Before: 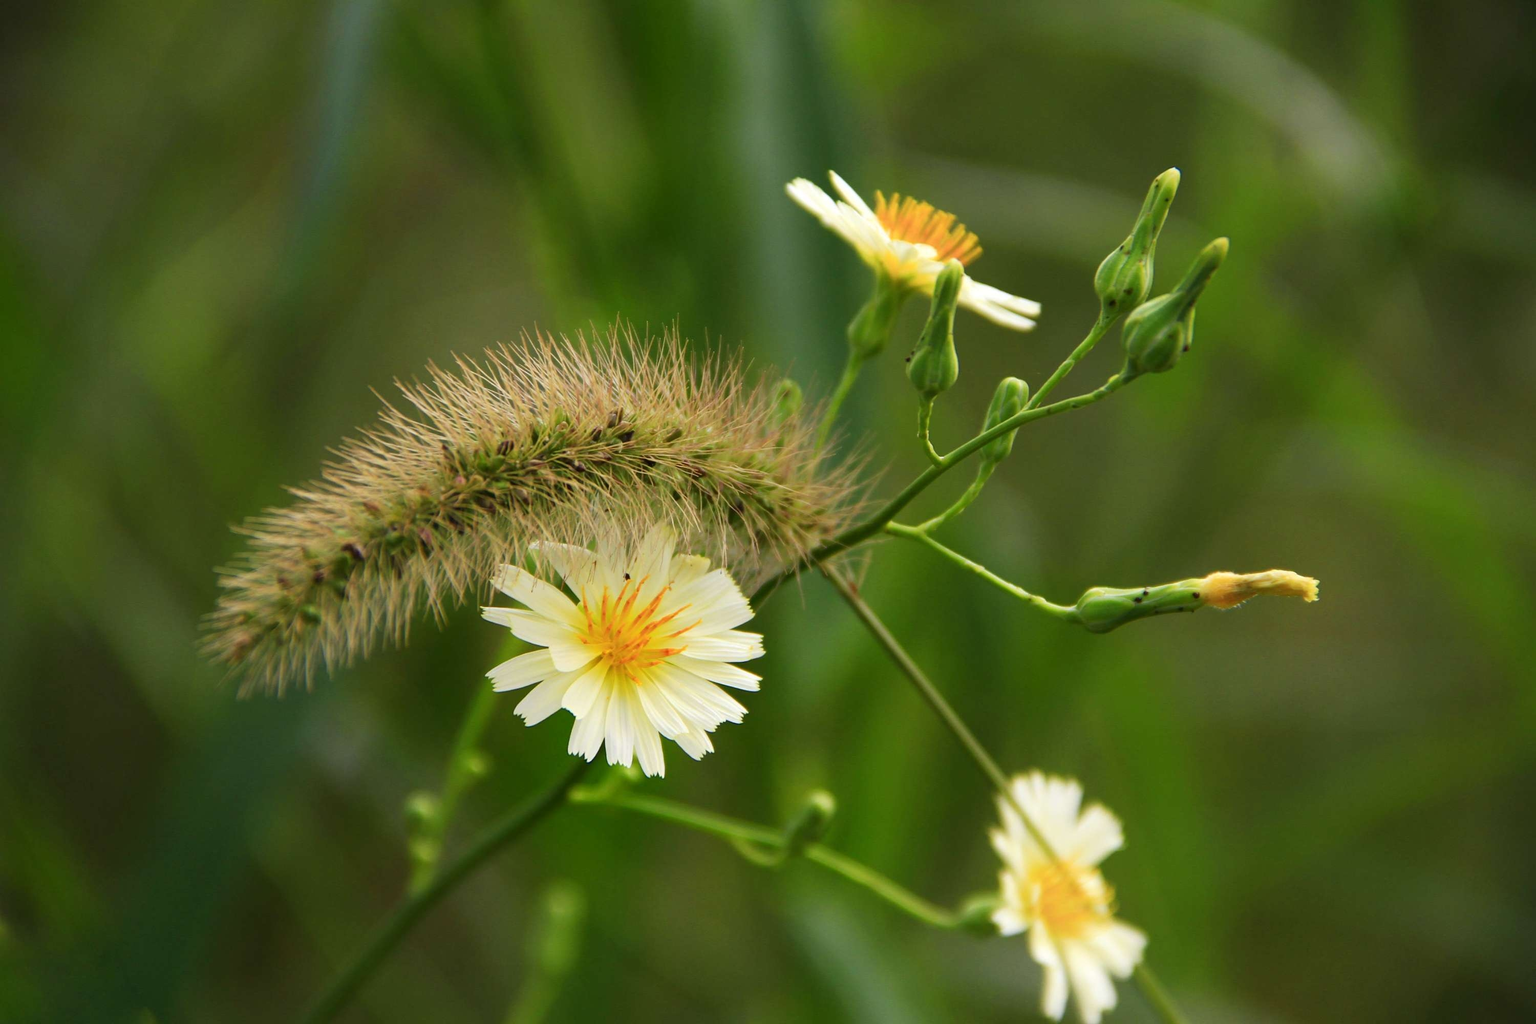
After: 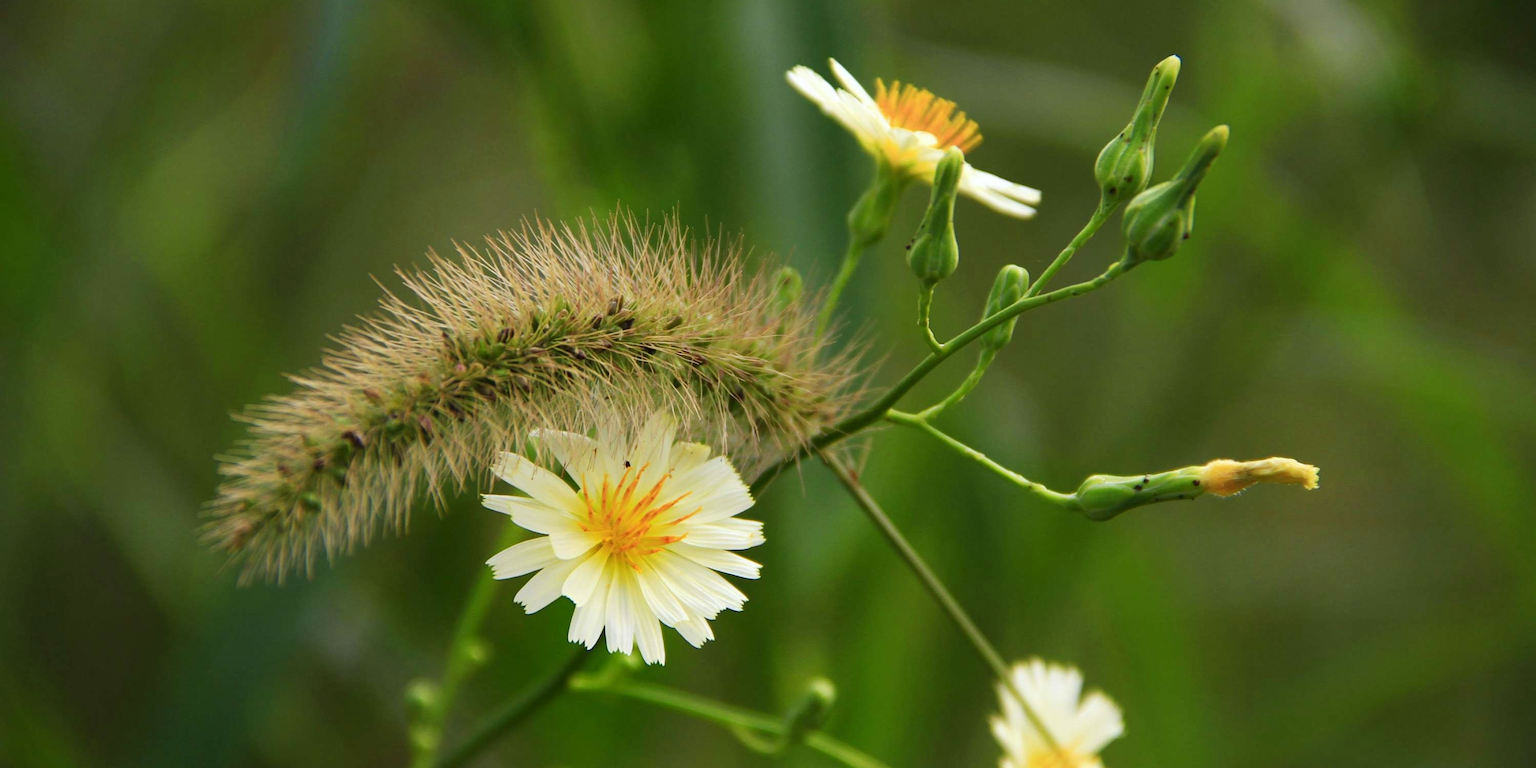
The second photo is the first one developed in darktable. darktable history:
crop: top 11.038%, bottom 13.962%
white balance: red 0.986, blue 1.01
